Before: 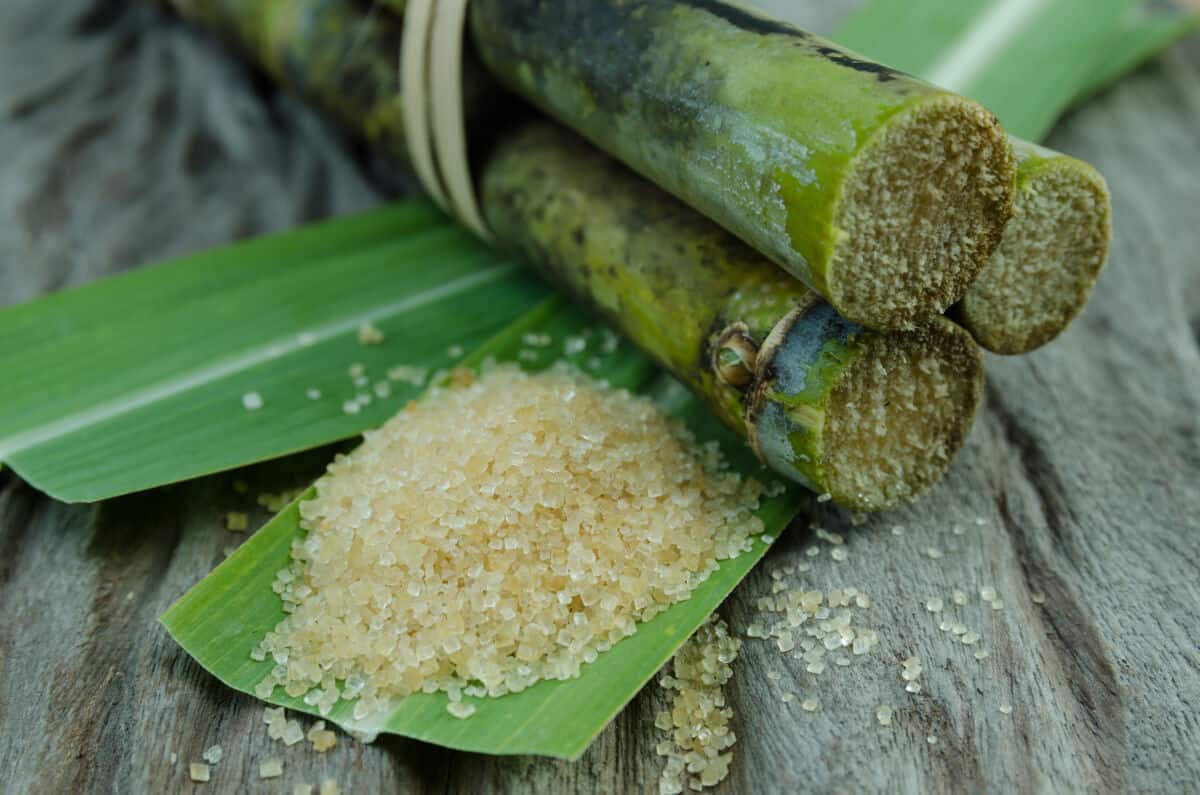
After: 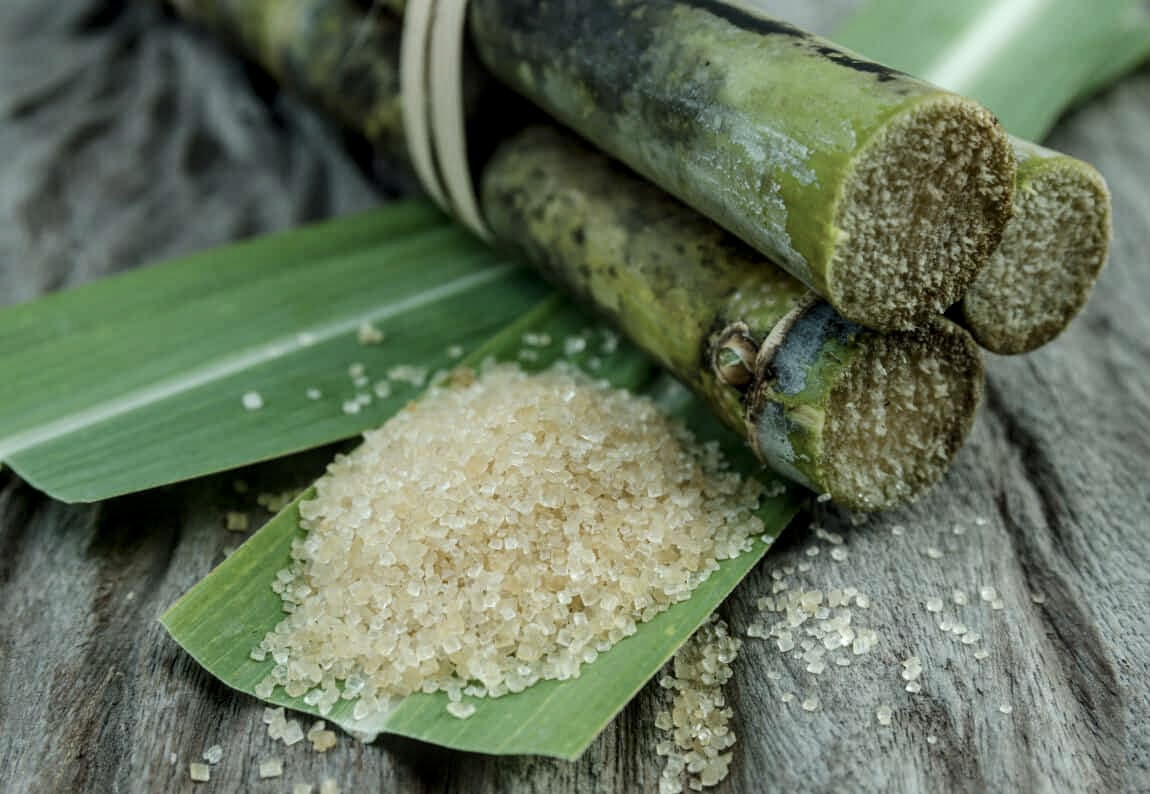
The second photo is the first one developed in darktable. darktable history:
crop: right 4.126%, bottom 0.031%
local contrast: highlights 55%, shadows 52%, detail 130%, midtone range 0.452
contrast brightness saturation: contrast 0.1, saturation -0.3
bloom: size 5%, threshold 95%, strength 15%
